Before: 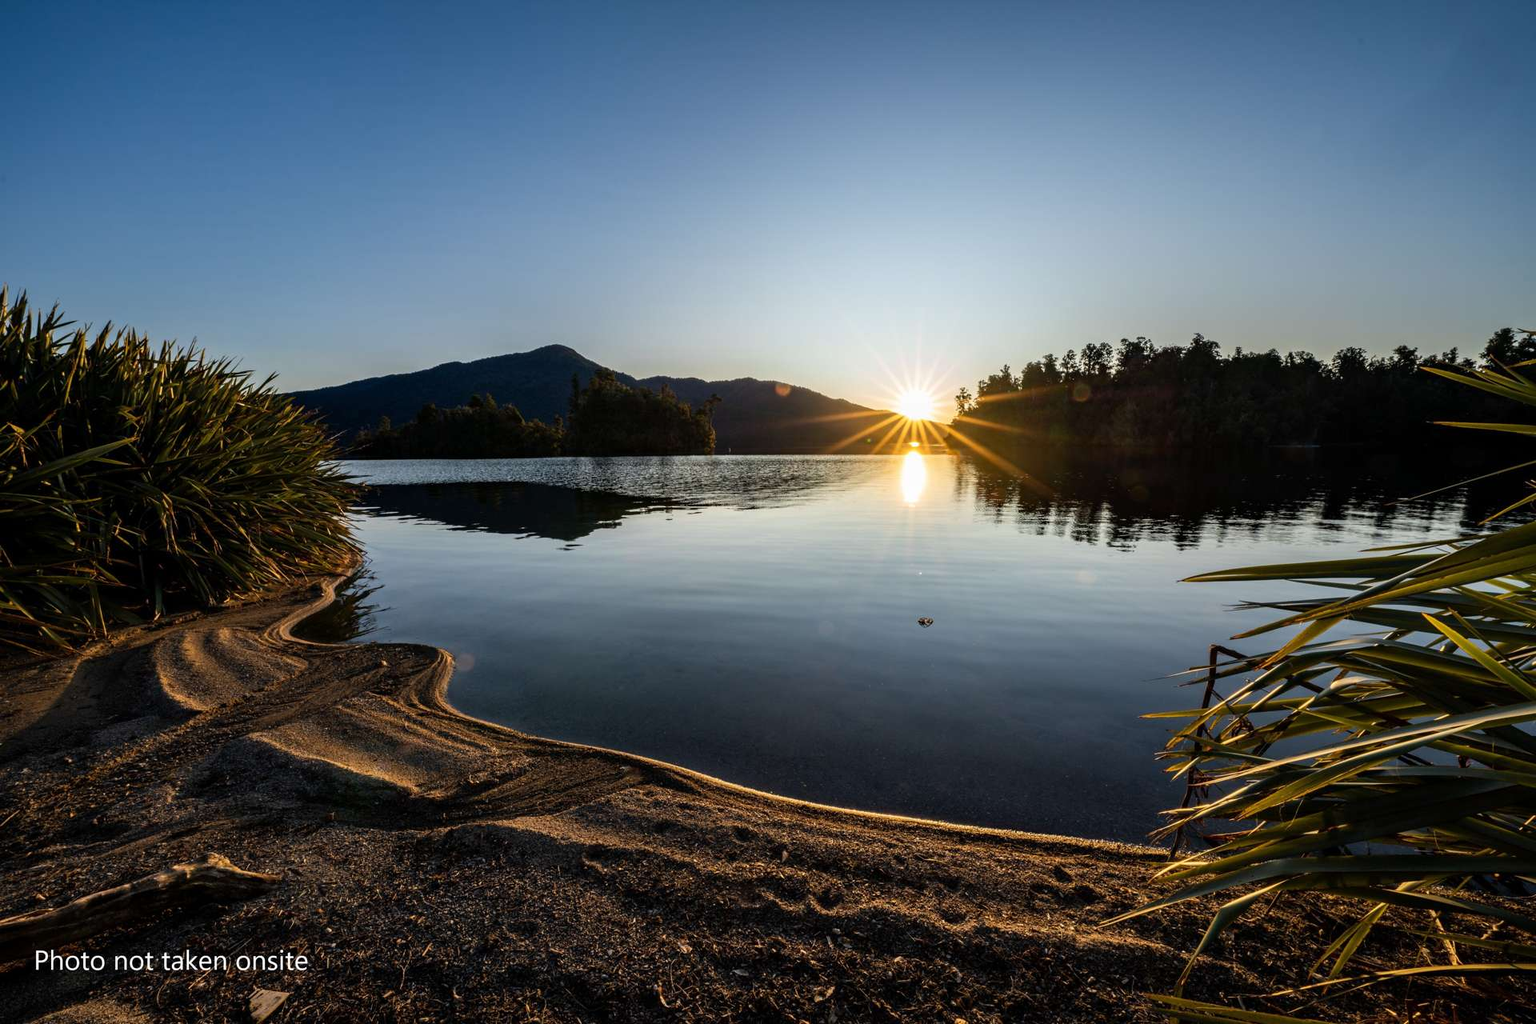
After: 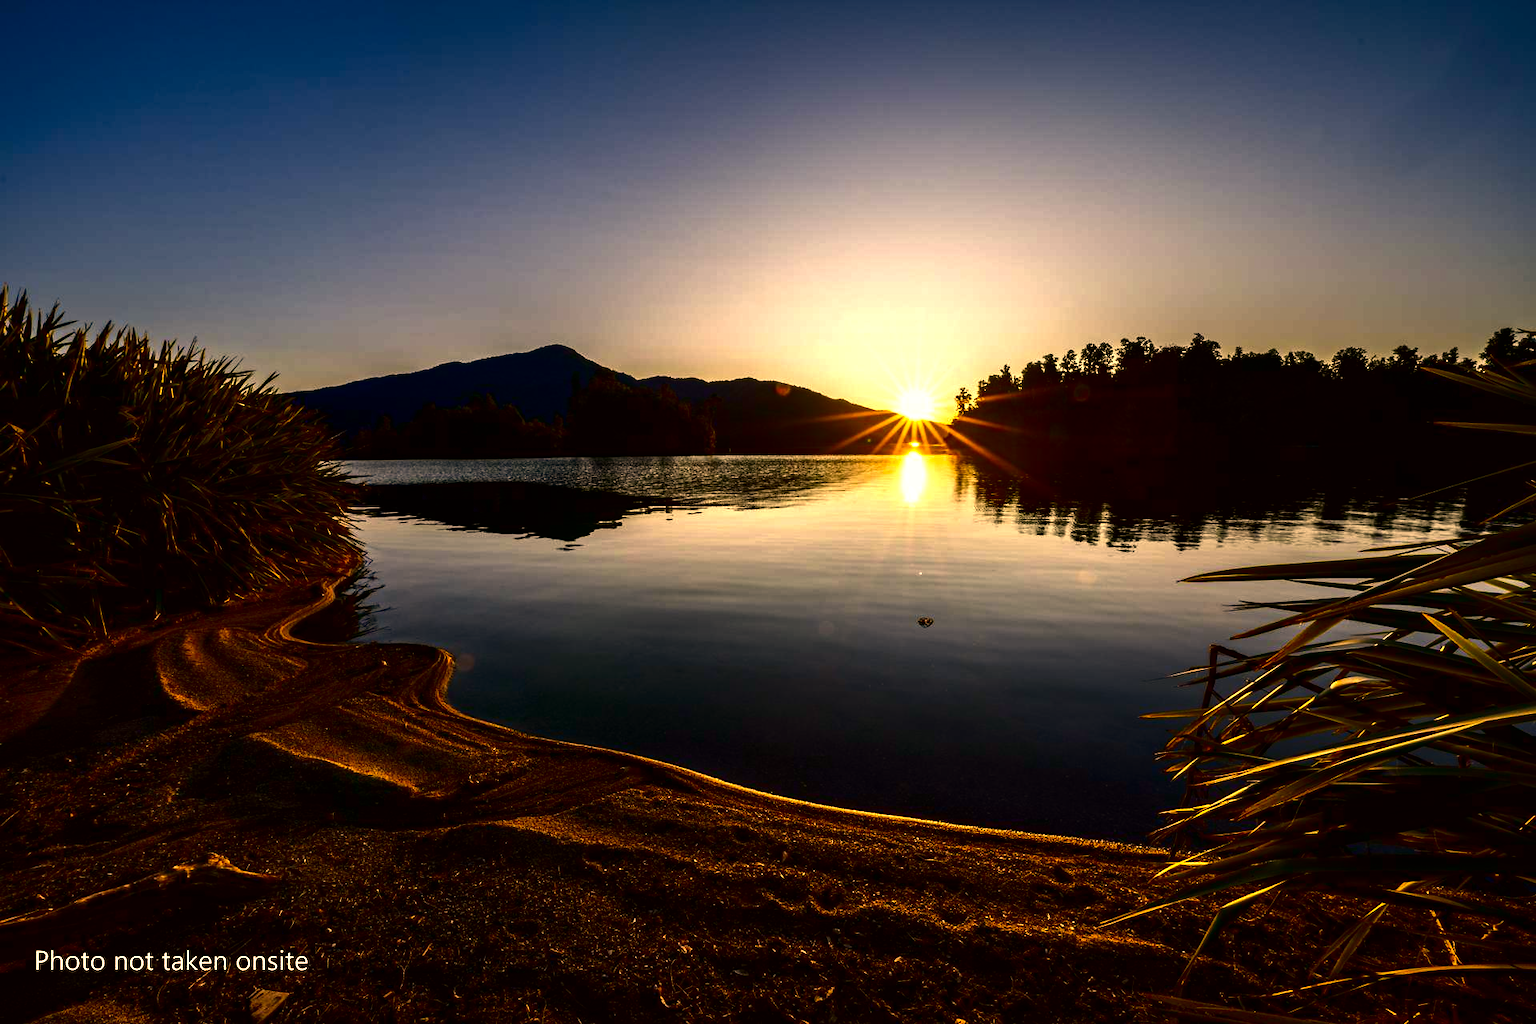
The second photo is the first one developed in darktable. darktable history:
contrast brightness saturation: contrast 0.089, brightness -0.583, saturation 0.17
color correction: highlights a* 18.68, highlights b* 36.02, shadows a* 1.6, shadows b* 6.01, saturation 1.04
exposure: black level correction -0.002, exposure 0.536 EV, compensate highlight preservation false
